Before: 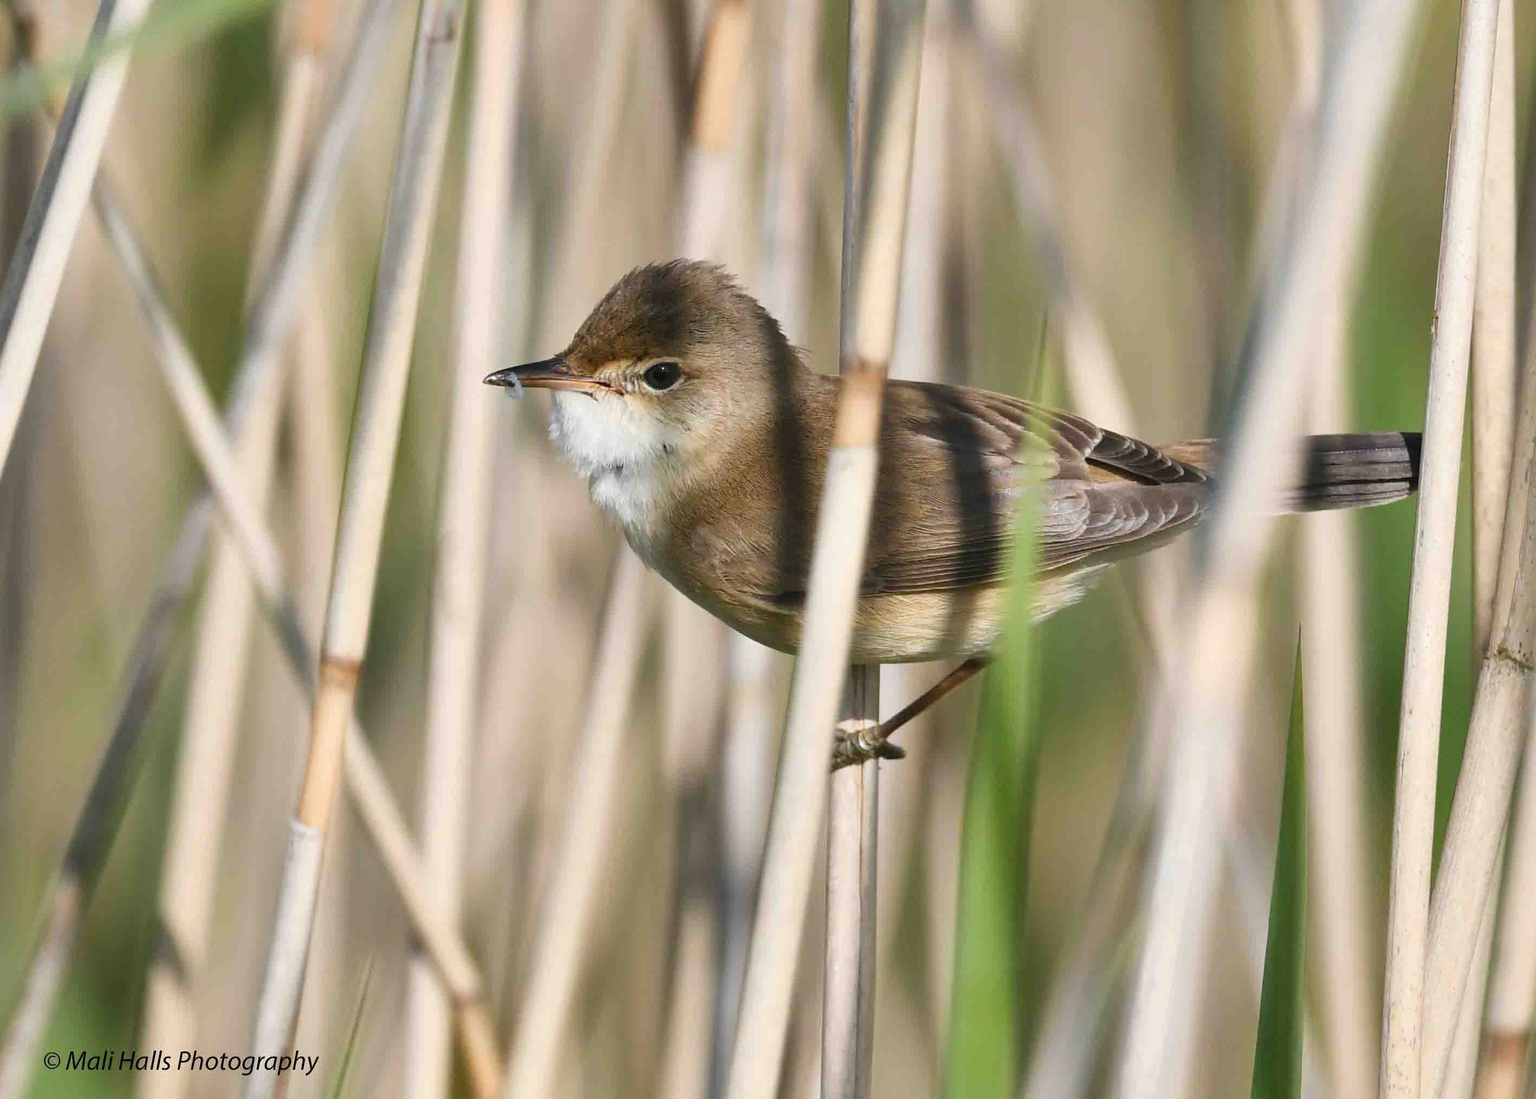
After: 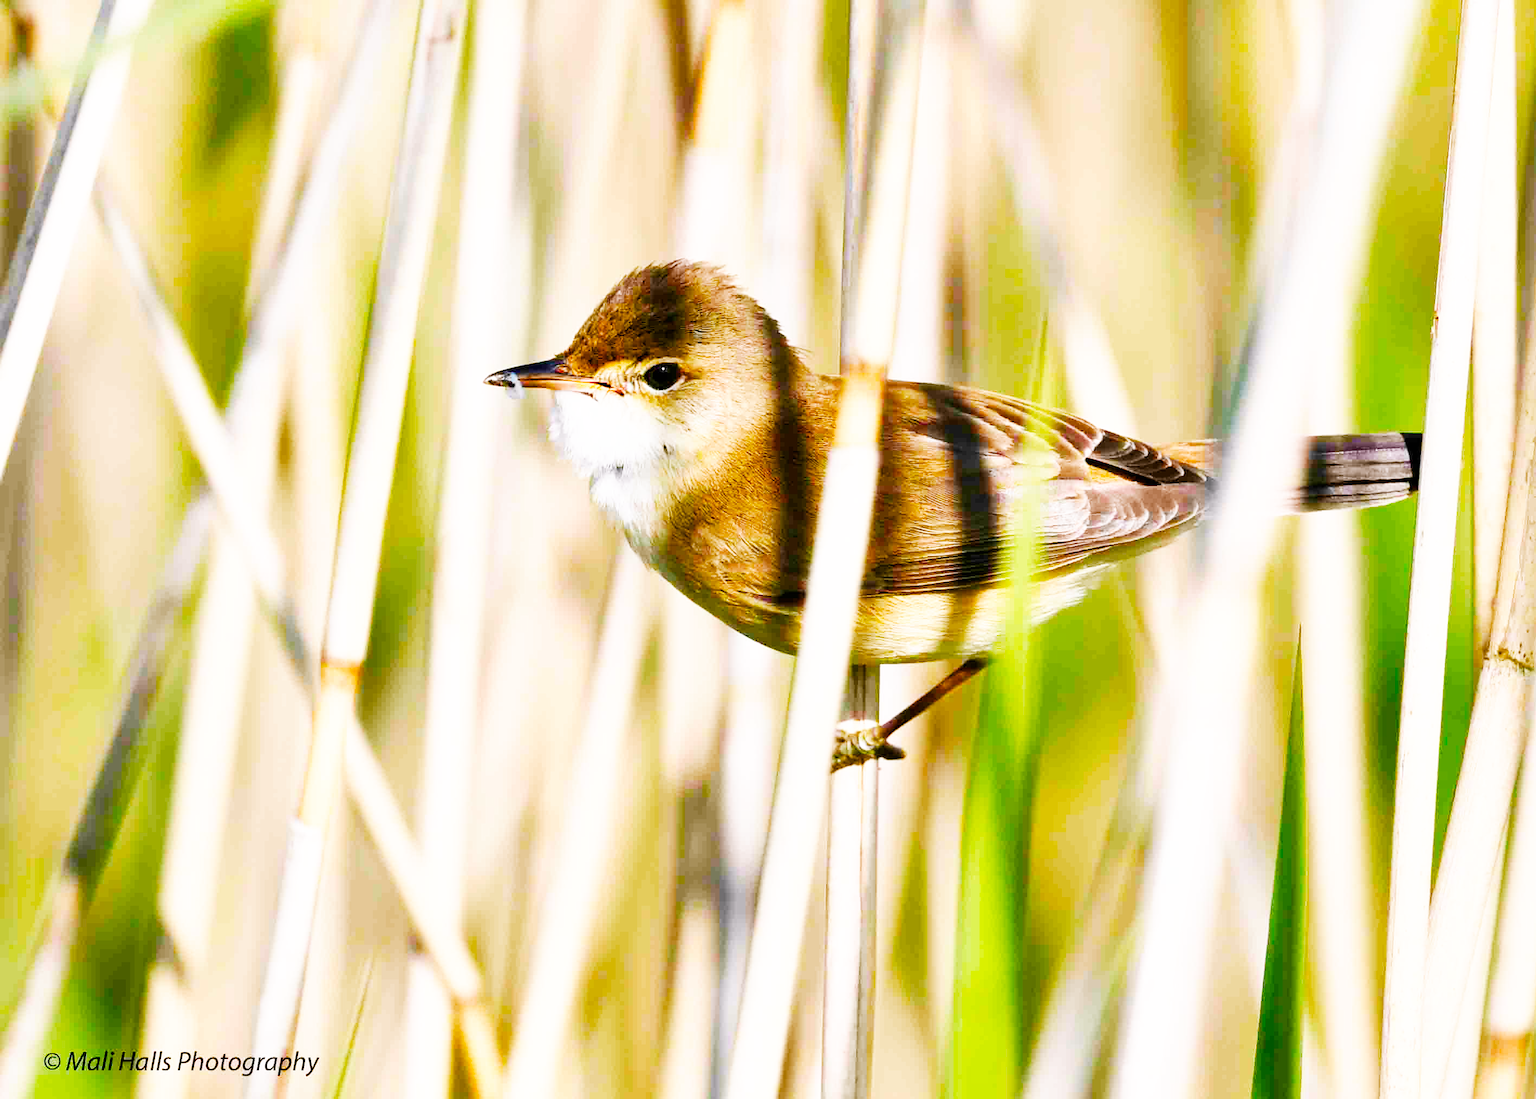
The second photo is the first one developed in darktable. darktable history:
color balance rgb: highlights gain › chroma 1.446%, highlights gain › hue 307.28°, linear chroma grading › global chroma 22.786%, perceptual saturation grading › global saturation 45.371%, perceptual saturation grading › highlights -49.031%, perceptual saturation grading › shadows 29.999%, global vibrance 9.19%
exposure: black level correction 0.01, exposure 0.12 EV, compensate exposure bias true, compensate highlight preservation false
base curve: curves: ch0 [(0, 0) (0.007, 0.004) (0.027, 0.03) (0.046, 0.07) (0.207, 0.54) (0.442, 0.872) (0.673, 0.972) (1, 1)], preserve colors none
